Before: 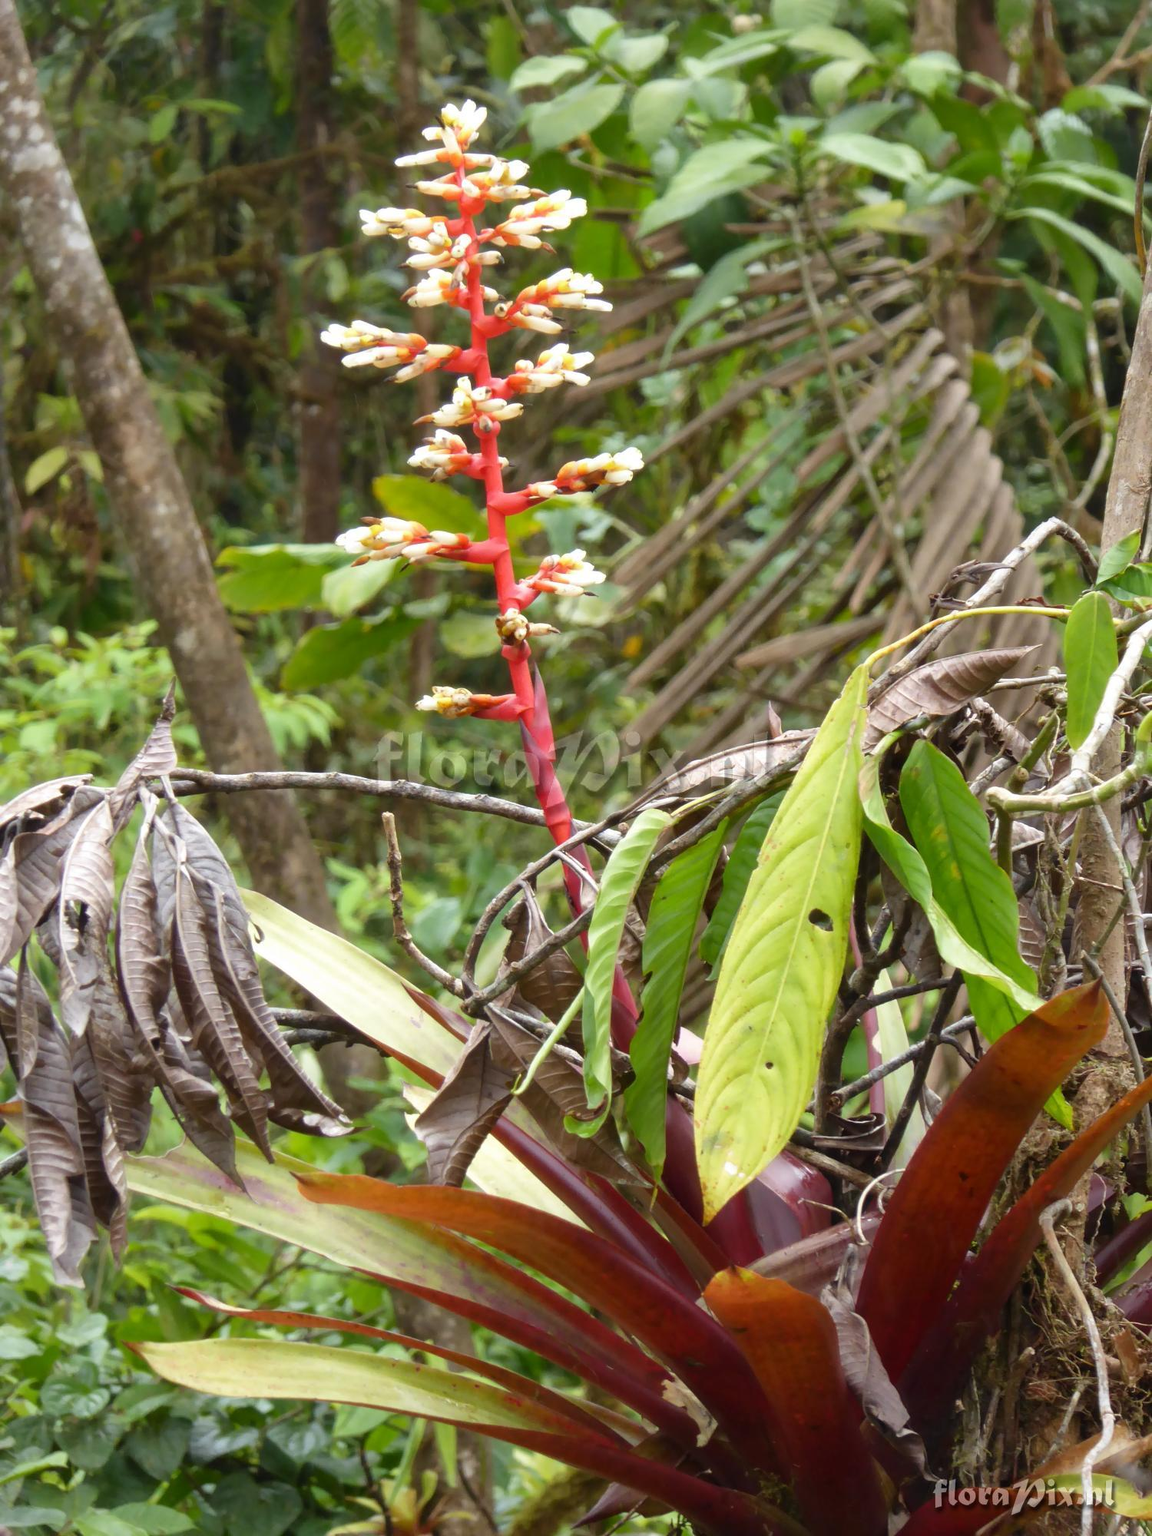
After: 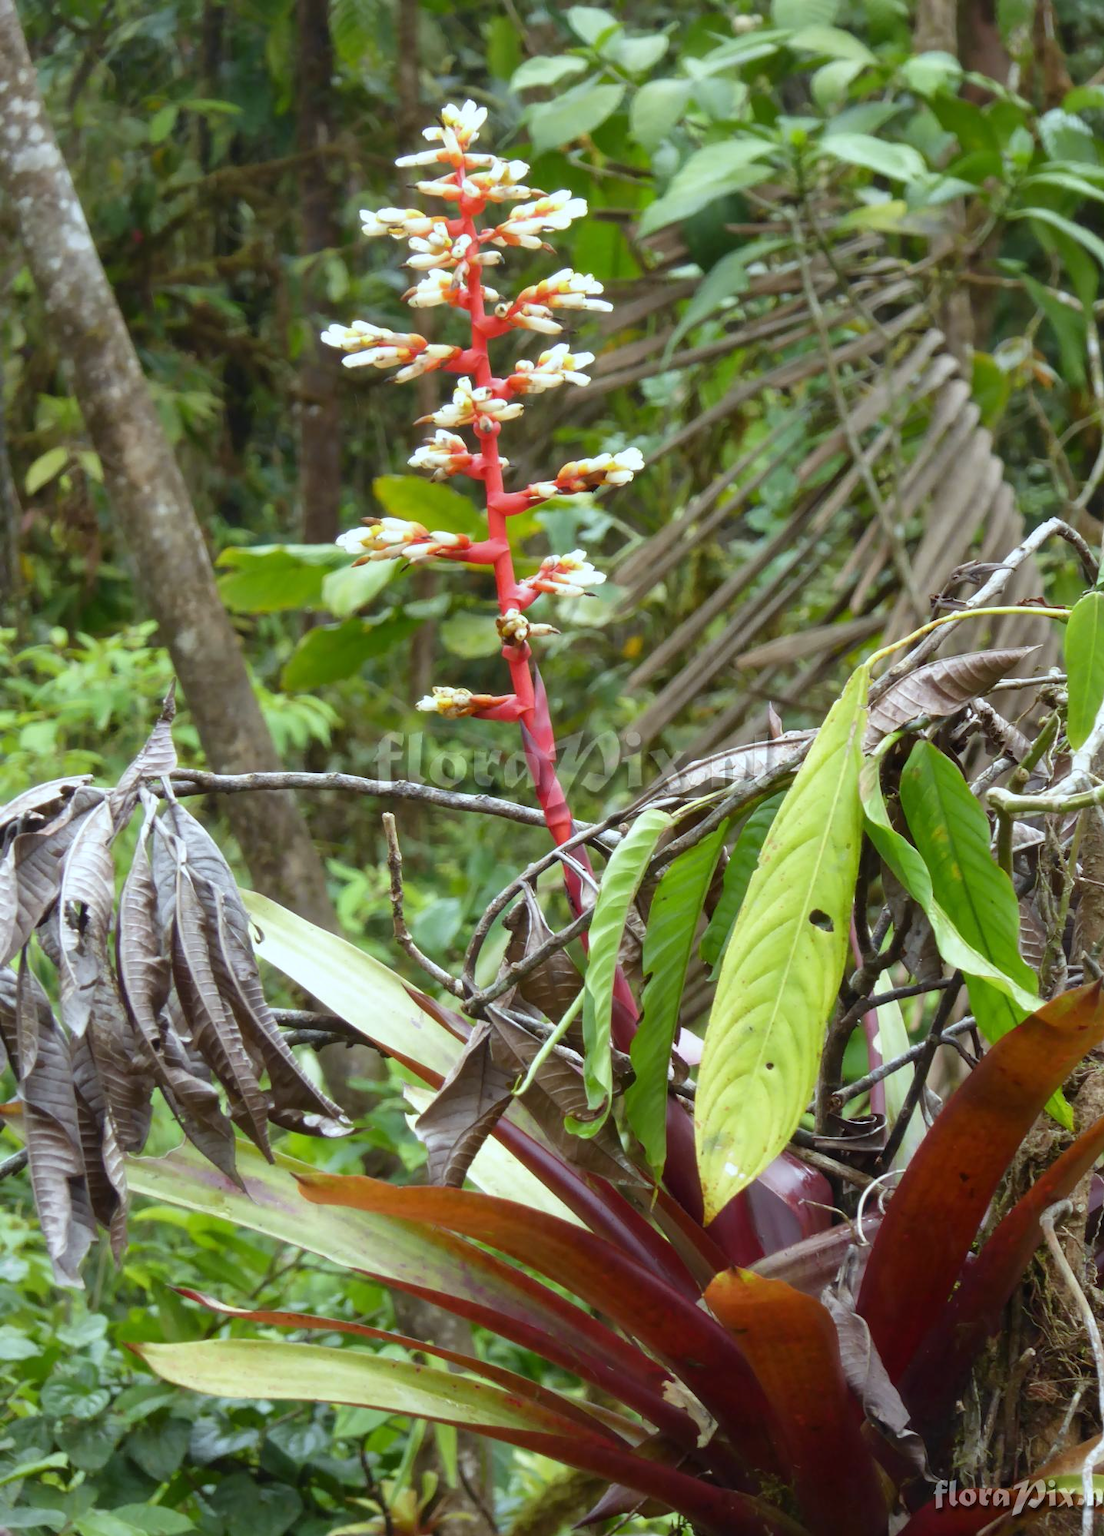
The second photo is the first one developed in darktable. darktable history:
crop: right 4.126%, bottom 0.031%
white balance: red 0.925, blue 1.046
